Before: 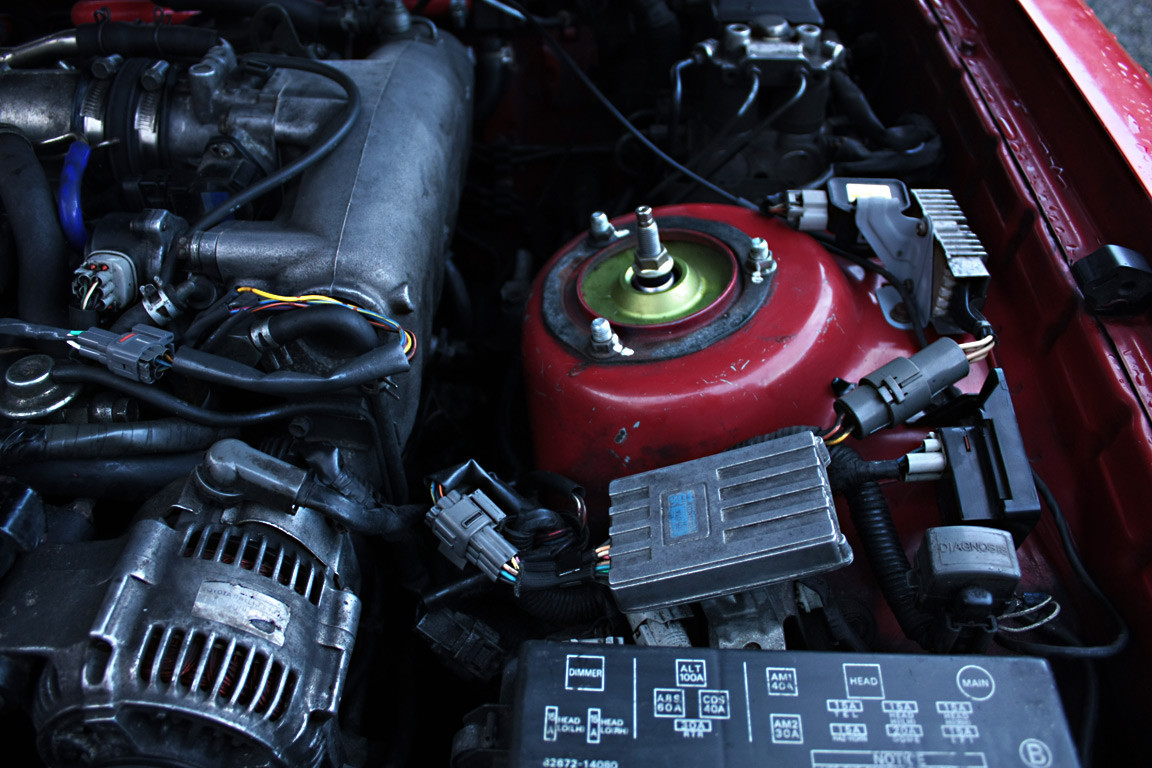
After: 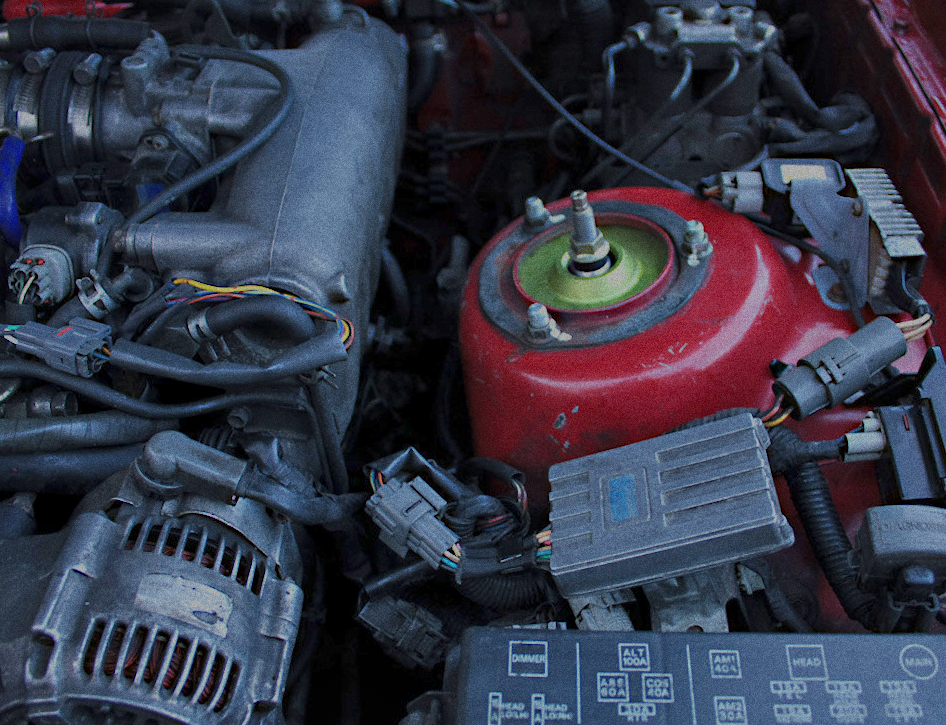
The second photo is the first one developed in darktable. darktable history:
crop and rotate: angle 1°, left 4.281%, top 0.642%, right 11.383%, bottom 2.486%
filmic rgb: black relative exposure -14 EV, white relative exposure 8 EV, threshold 3 EV, hardness 3.74, latitude 50%, contrast 0.5, color science v5 (2021), contrast in shadows safe, contrast in highlights safe, enable highlight reconstruction true
grain: coarseness 9.61 ISO, strength 35.62%
local contrast: mode bilateral grid, contrast 20, coarseness 50, detail 120%, midtone range 0.2
